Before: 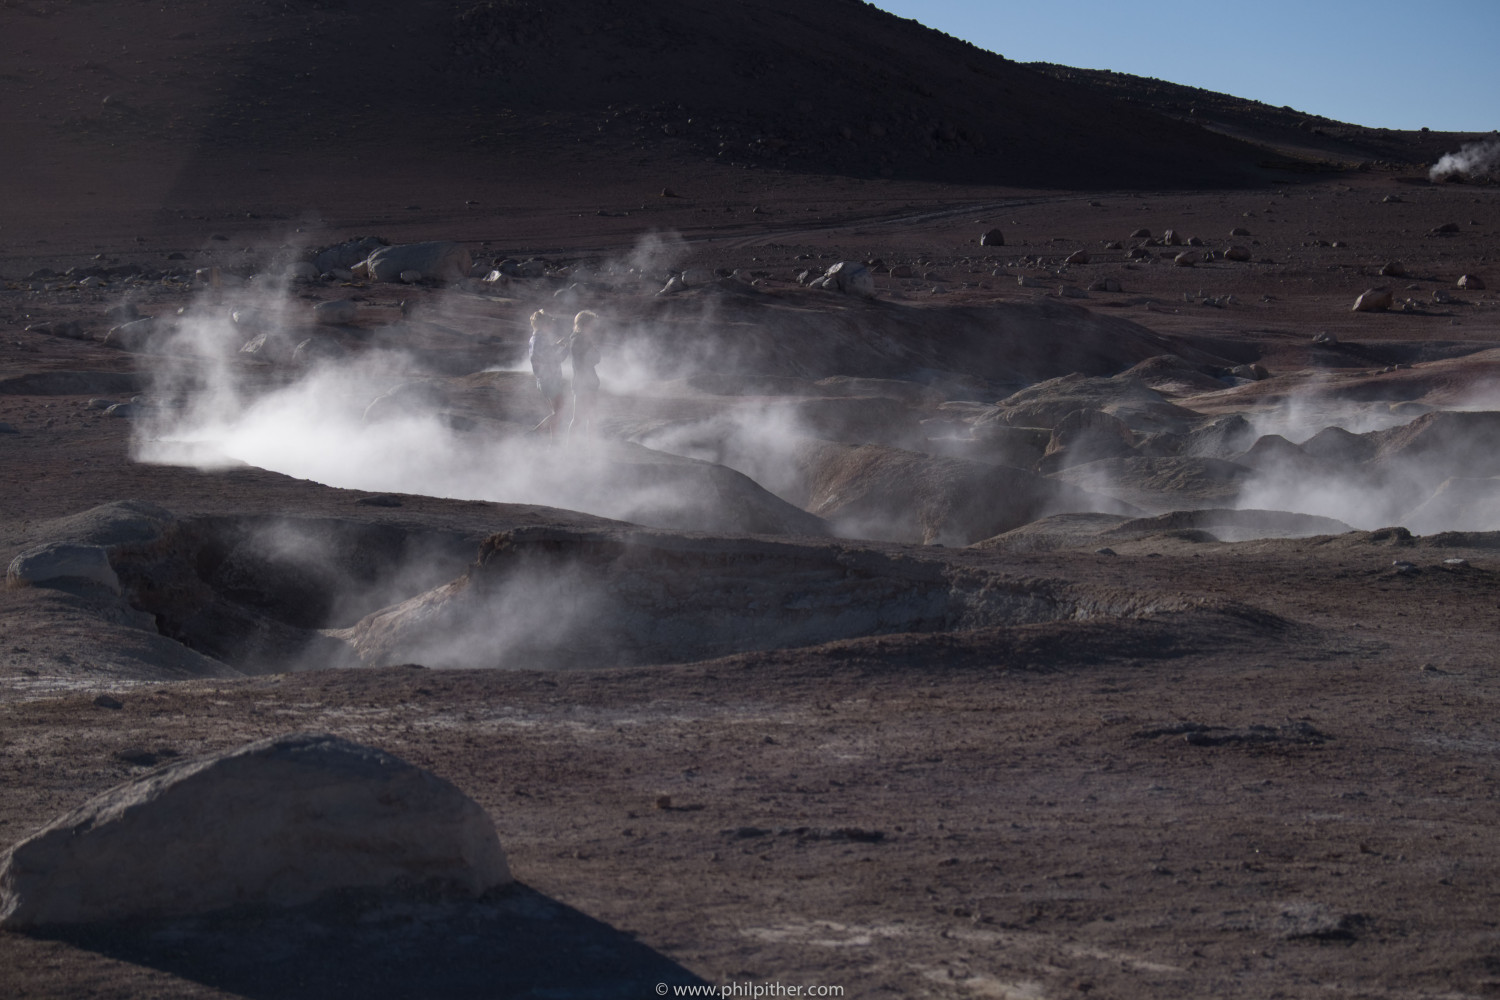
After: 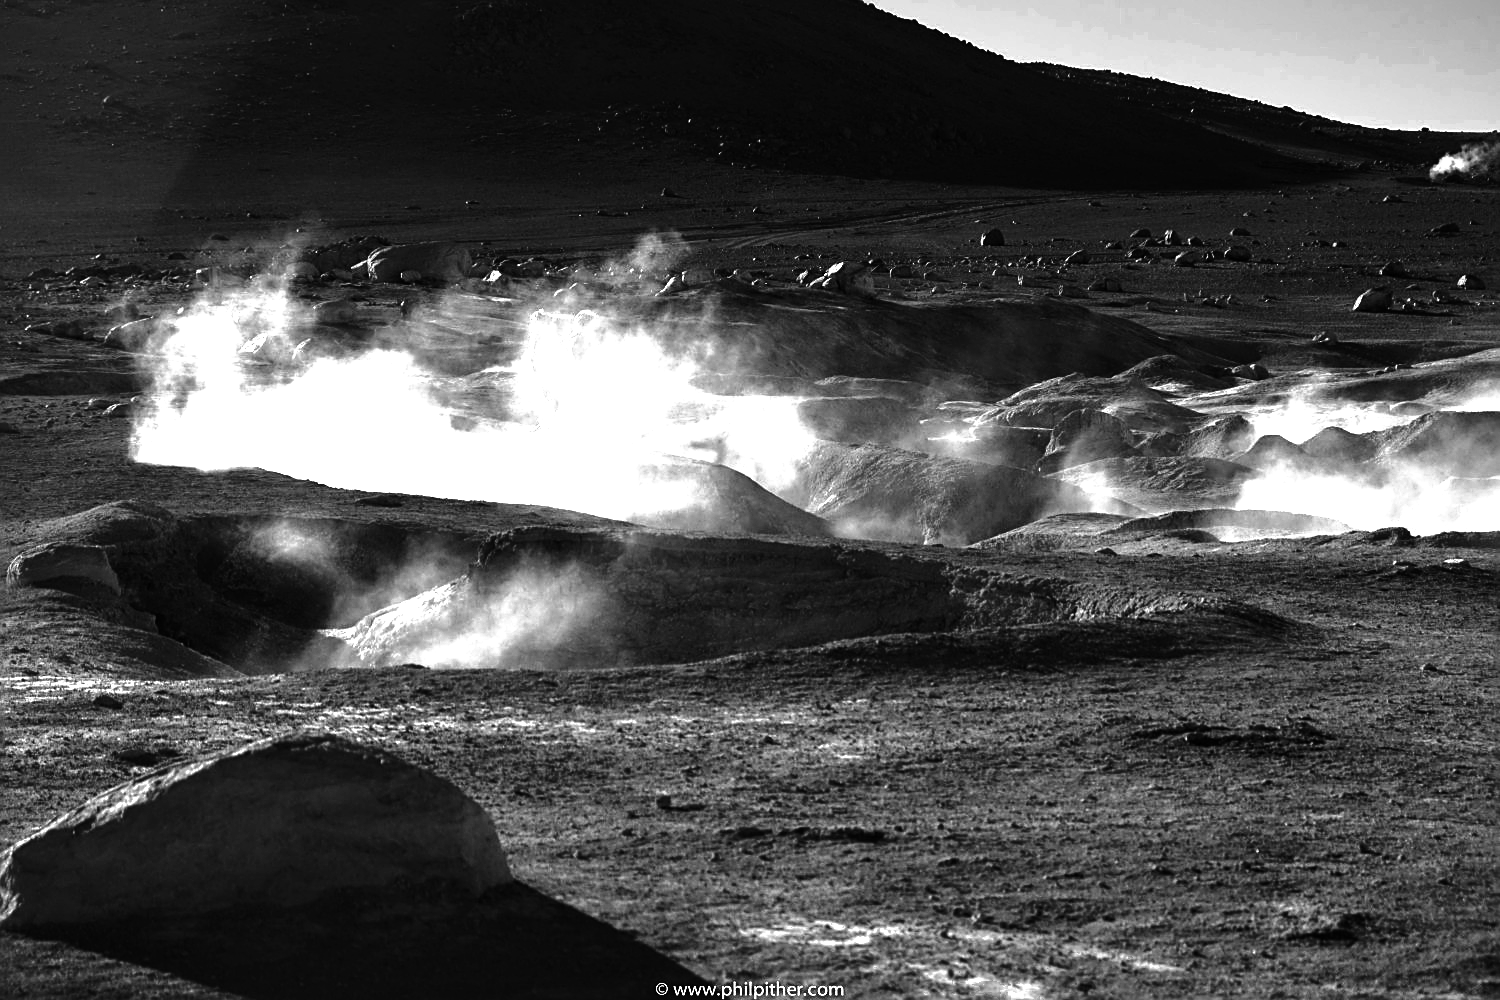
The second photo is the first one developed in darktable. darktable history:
color balance: lift [1.016, 0.983, 1, 1.017], gamma [0.958, 1, 1, 1], gain [0.981, 1.007, 0.993, 1.002], input saturation 118.26%, contrast 13.43%, contrast fulcrum 21.62%, output saturation 82.76%
color zones: curves: ch0 [(0.002, 0.429) (0.121, 0.212) (0.198, 0.113) (0.276, 0.344) (0.331, 0.541) (0.41, 0.56) (0.482, 0.289) (0.619, 0.227) (0.721, 0.18) (0.821, 0.435) (0.928, 0.555) (1, 0.587)]; ch1 [(0, 0) (0.143, 0) (0.286, 0) (0.429, 0) (0.571, 0) (0.714, 0) (0.857, 0)]
exposure: black level correction 0.001, exposure 1.398 EV, compensate exposure bias true, compensate highlight preservation false
contrast brightness saturation: brightness -0.25, saturation 0.2
white balance: red 1.188, blue 1.11
sharpen: on, module defaults
tone curve: curves: ch0 [(0, 0) (0.105, 0.068) (0.195, 0.162) (0.283, 0.283) (0.384, 0.404) (0.485, 0.531) (0.638, 0.681) (0.795, 0.879) (1, 0.977)]; ch1 [(0, 0) (0.161, 0.092) (0.35, 0.33) (0.379, 0.401) (0.456, 0.469) (0.498, 0.506) (0.521, 0.549) (0.58, 0.624) (0.635, 0.671) (1, 1)]; ch2 [(0, 0) (0.371, 0.362) (0.437, 0.437) (0.483, 0.484) (0.53, 0.515) (0.56, 0.58) (0.622, 0.606) (1, 1)], color space Lab, independent channels, preserve colors none
local contrast: mode bilateral grid, contrast 20, coarseness 50, detail 120%, midtone range 0.2
